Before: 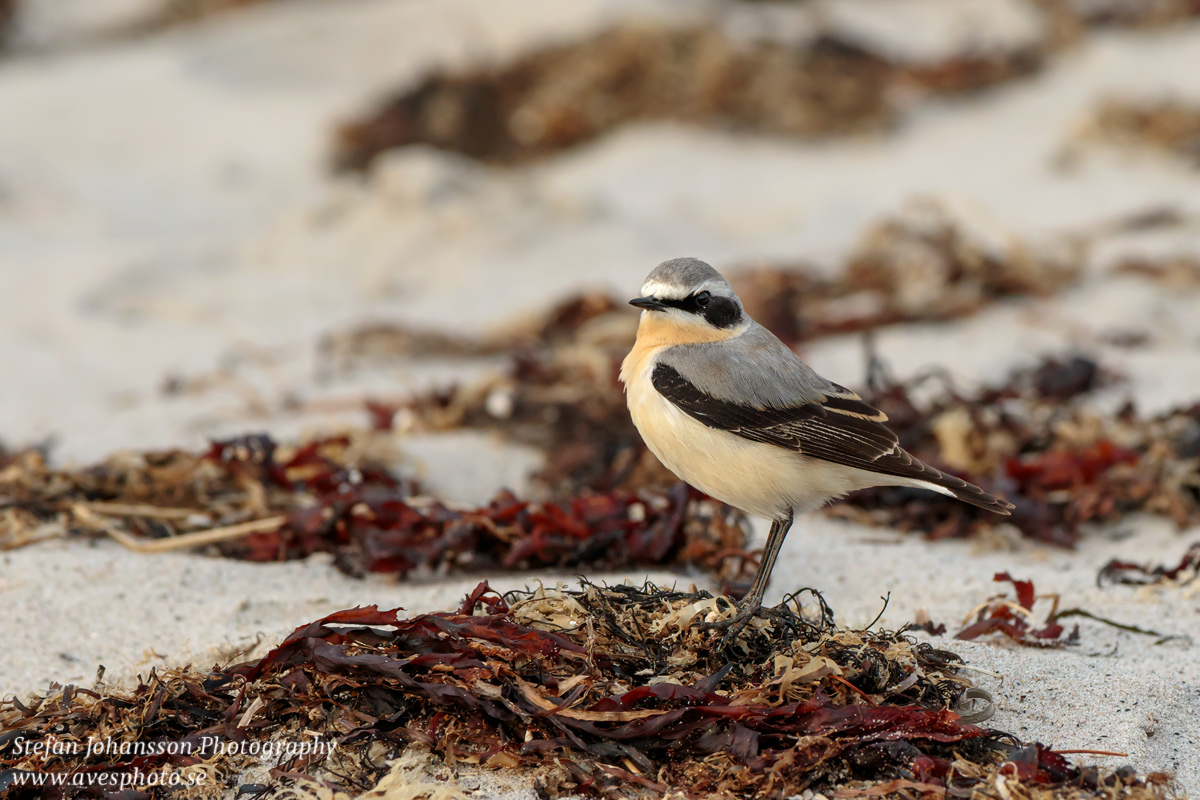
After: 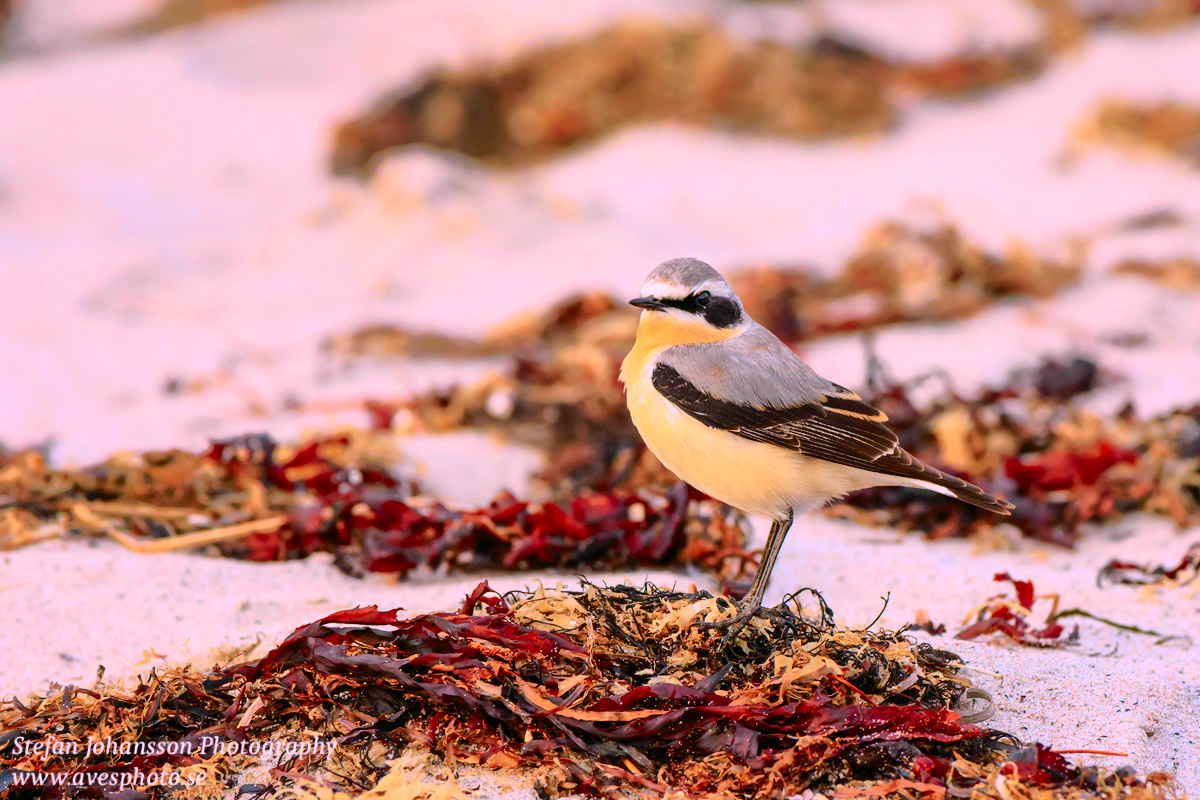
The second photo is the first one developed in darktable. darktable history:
contrast brightness saturation: contrast 0.2, brightness 0.16, saturation 0.22
tone curve: curves: ch0 [(0, 0.003) (0.044, 0.032) (0.12, 0.089) (0.19, 0.175) (0.271, 0.294) (0.457, 0.546) (0.588, 0.71) (0.701, 0.815) (0.86, 0.922) (1, 0.982)]; ch1 [(0, 0) (0.247, 0.215) (0.433, 0.382) (0.466, 0.426) (0.493, 0.481) (0.501, 0.5) (0.517, 0.524) (0.557, 0.582) (0.598, 0.651) (0.671, 0.735) (0.796, 0.85) (1, 1)]; ch2 [(0, 0) (0.249, 0.216) (0.357, 0.317) (0.448, 0.432) (0.478, 0.492) (0.498, 0.499) (0.517, 0.53) (0.537, 0.57) (0.569, 0.623) (0.61, 0.663) (0.706, 0.75) (0.808, 0.809) (0.991, 0.968)], color space Lab, independent channels, preserve colors none
shadows and highlights: shadows 40, highlights -60
white balance: red 1.066, blue 1.119
